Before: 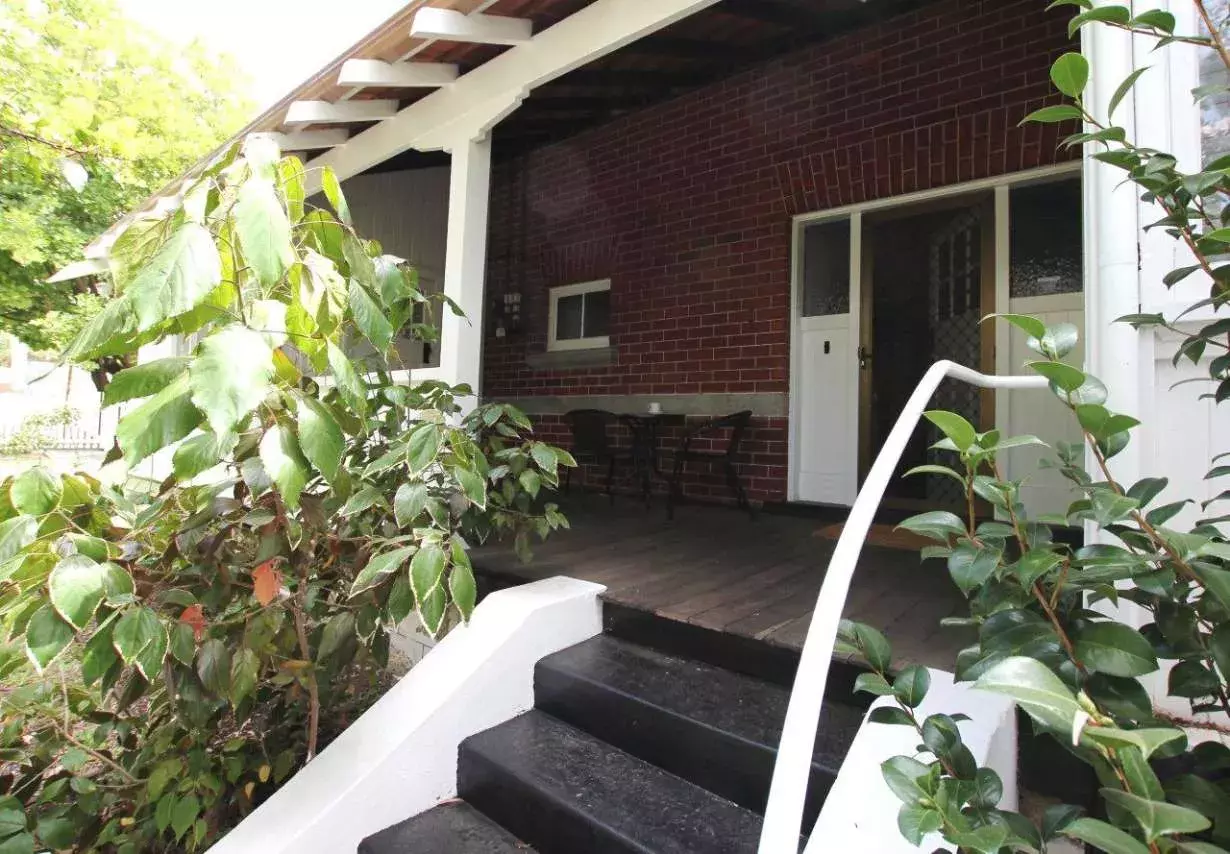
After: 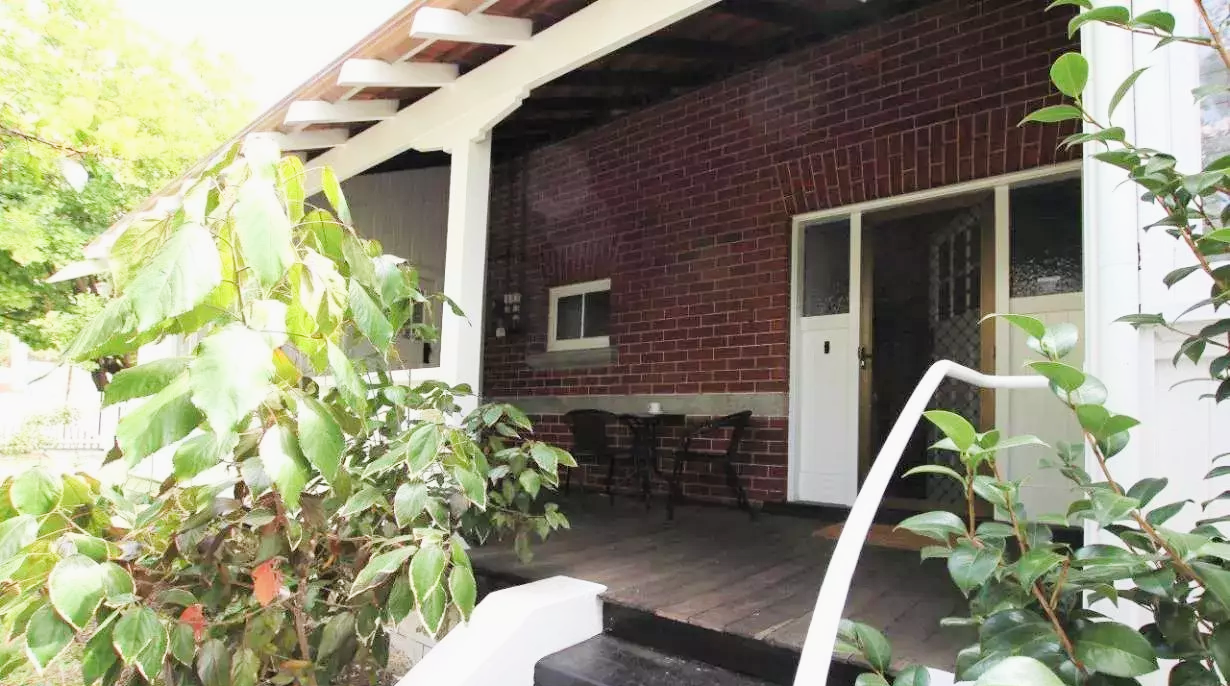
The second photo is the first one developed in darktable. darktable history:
exposure: exposure 0.943 EV, compensate highlight preservation false
filmic rgb: white relative exposure 3.9 EV, hardness 4.26
crop: bottom 19.644%
